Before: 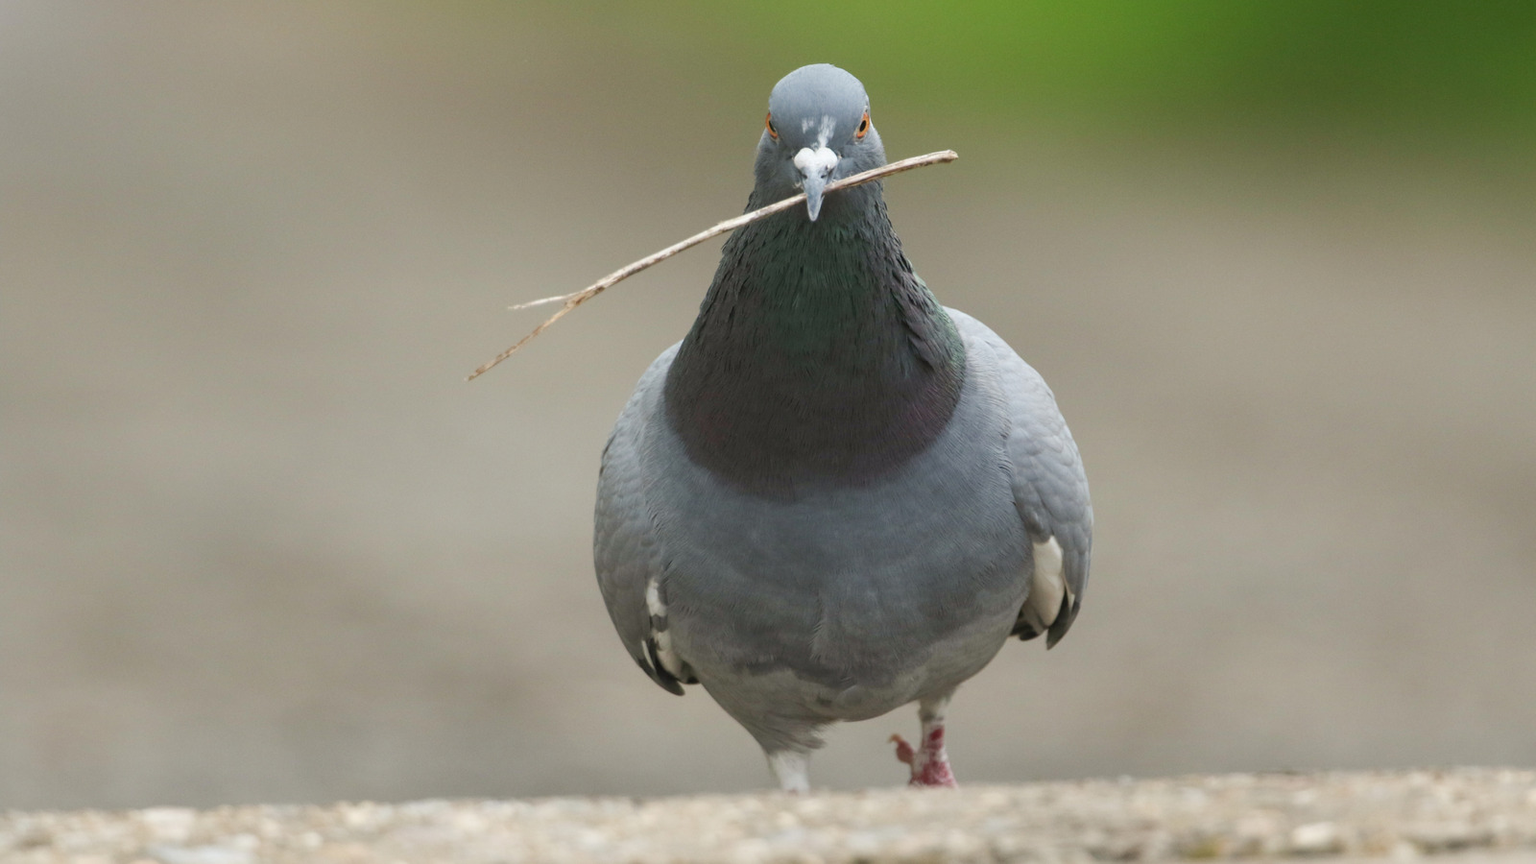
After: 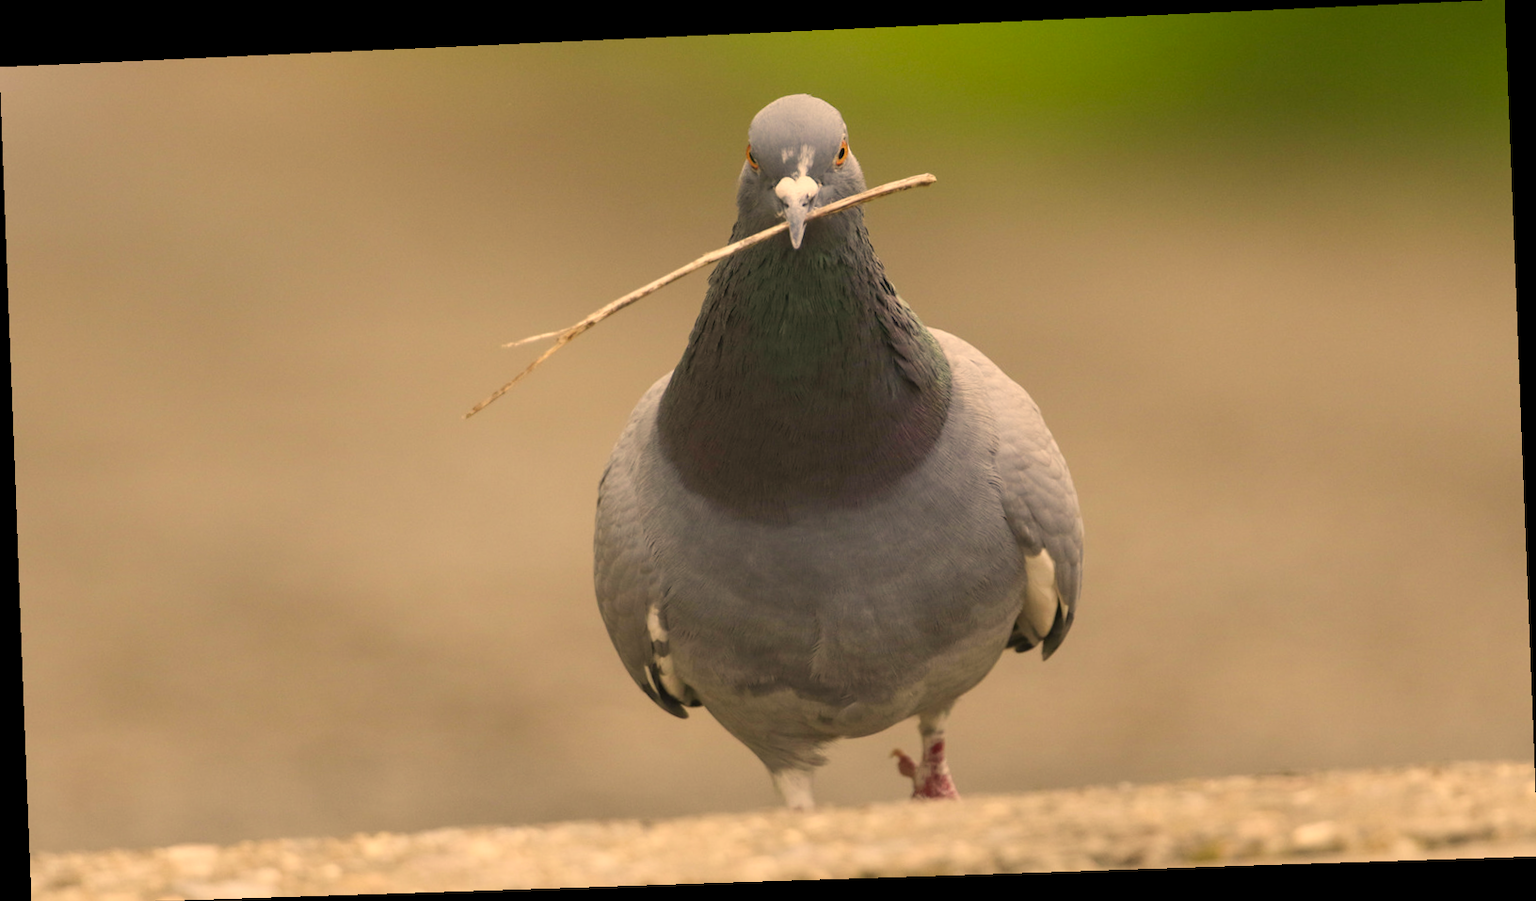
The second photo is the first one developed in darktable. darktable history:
crop: top 0.05%, bottom 0.098%
color correction: highlights a* 15, highlights b* 31.55
rotate and perspective: rotation -2.22°, lens shift (horizontal) -0.022, automatic cropping off
